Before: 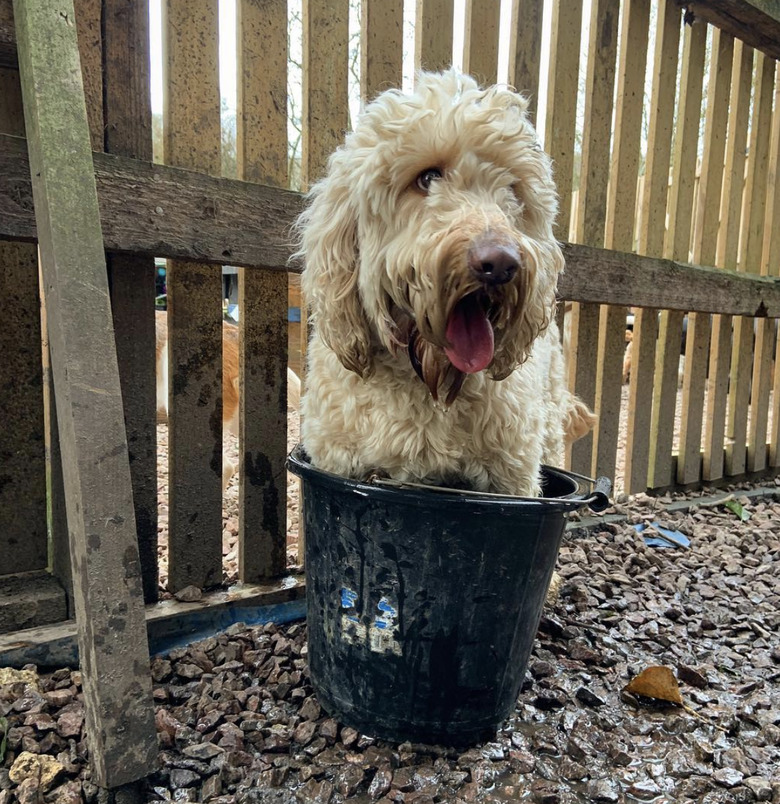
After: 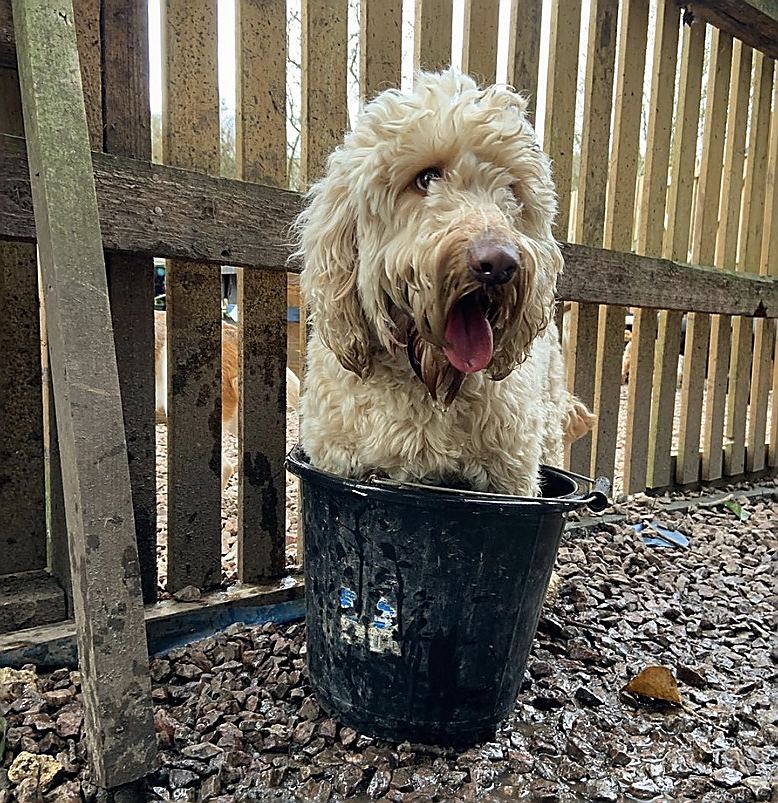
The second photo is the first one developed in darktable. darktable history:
sharpen: radius 1.377, amount 1.265, threshold 0.816
crop and rotate: left 0.18%, bottom 0.013%
